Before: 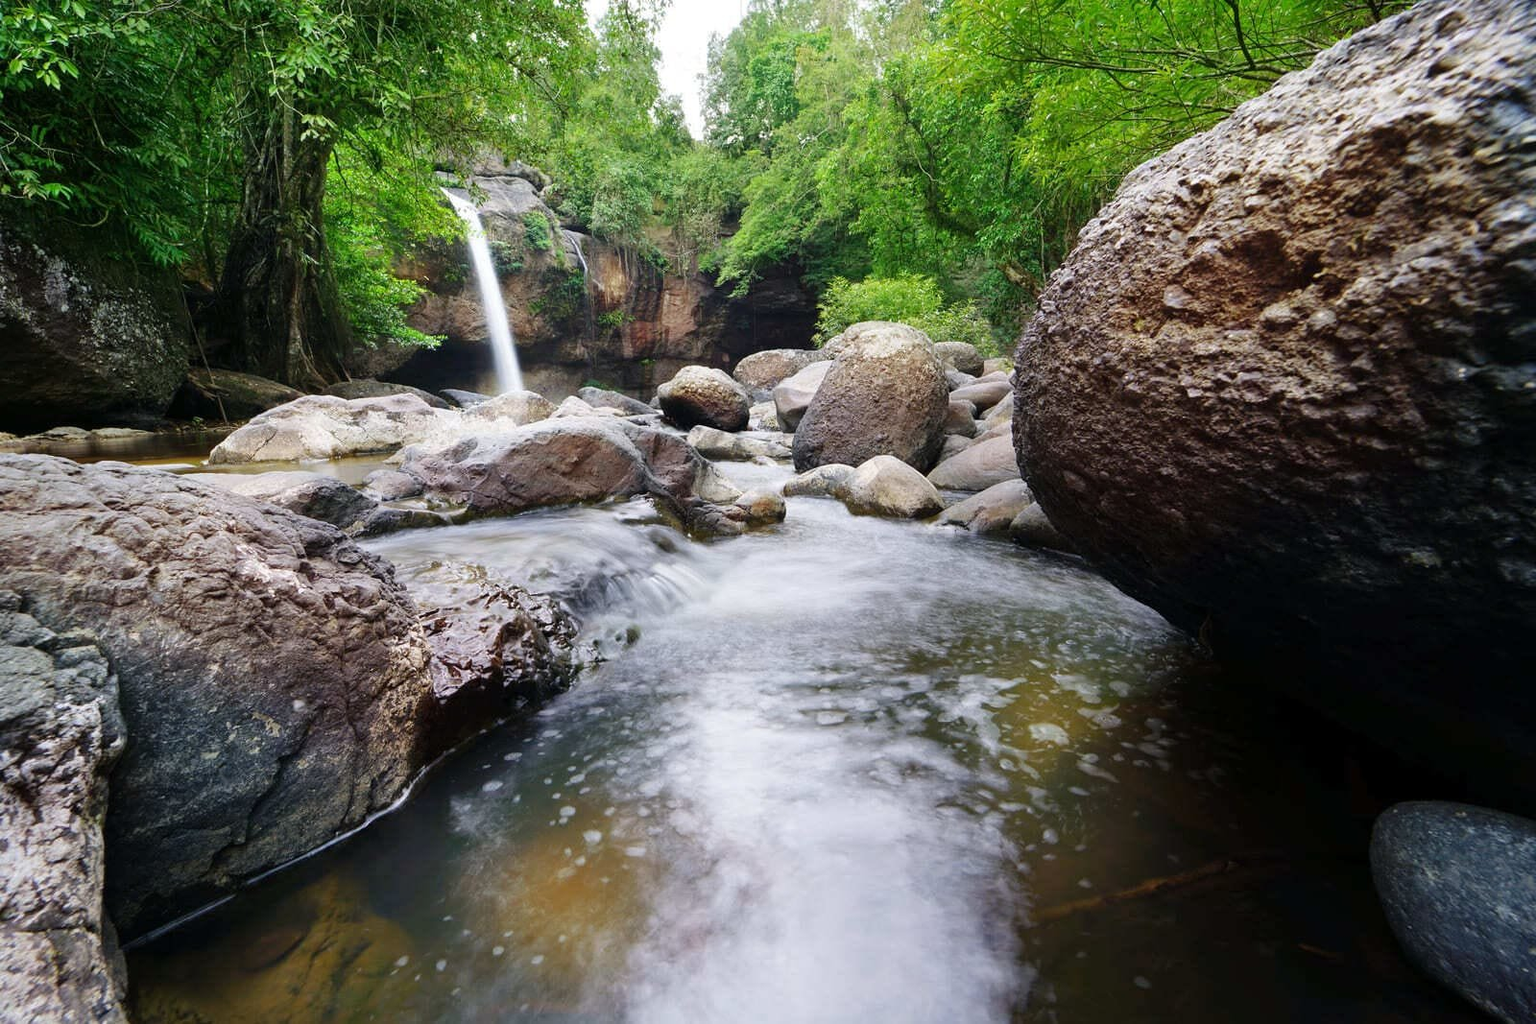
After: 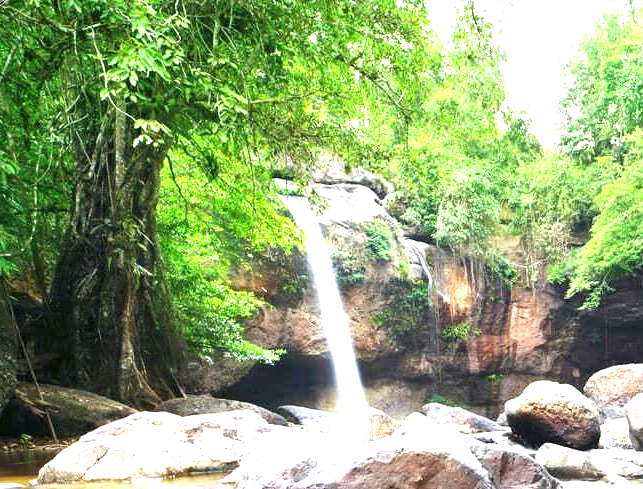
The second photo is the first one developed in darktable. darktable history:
exposure: black level correction 0, exposure 1.517 EV, compensate highlight preservation false
crop and rotate: left 11.309%, top 0.089%, right 48.458%, bottom 54.063%
